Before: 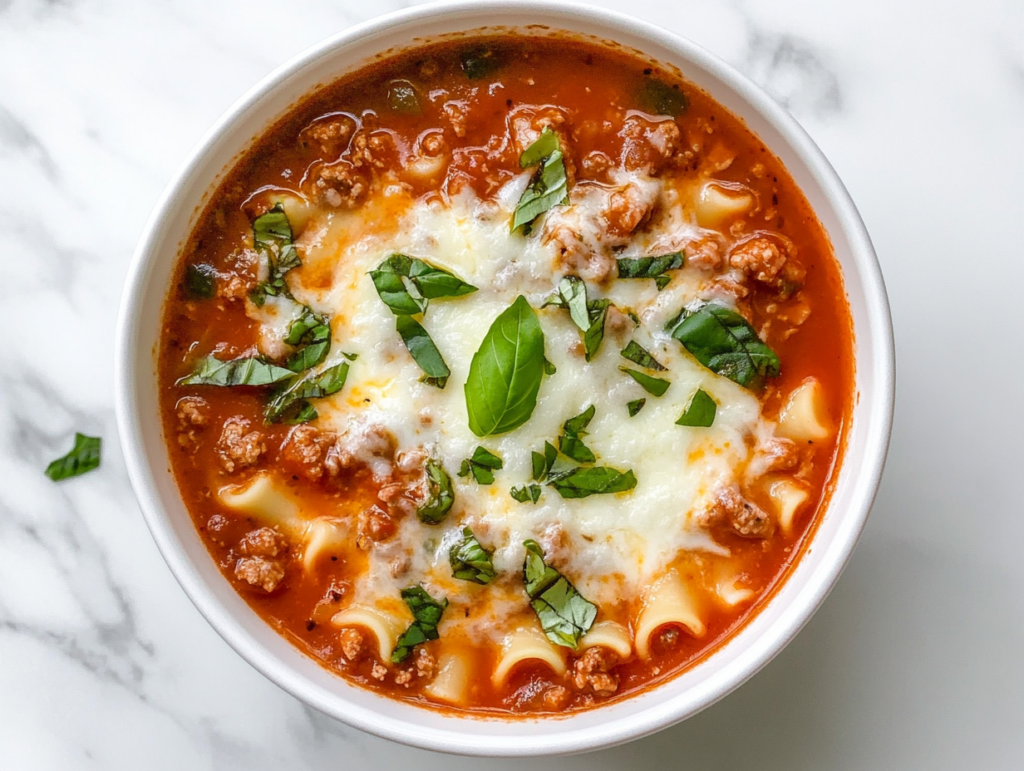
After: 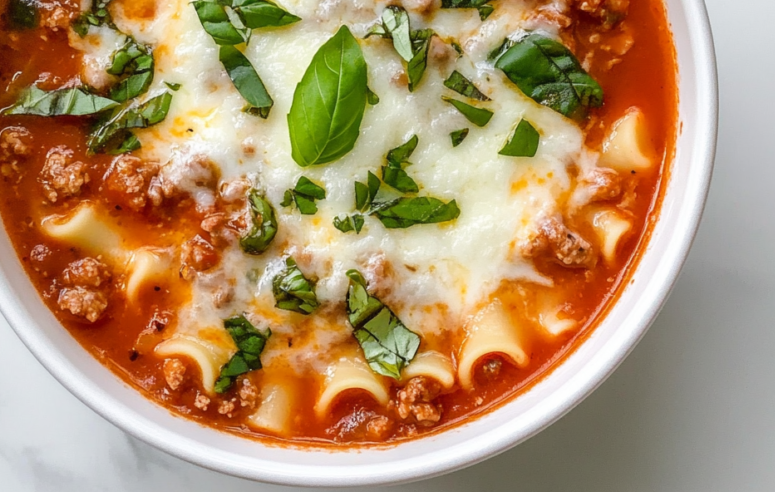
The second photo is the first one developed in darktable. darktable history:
levels: mode automatic
crop and rotate: left 17.299%, top 35.115%, right 7.015%, bottom 1.024%
